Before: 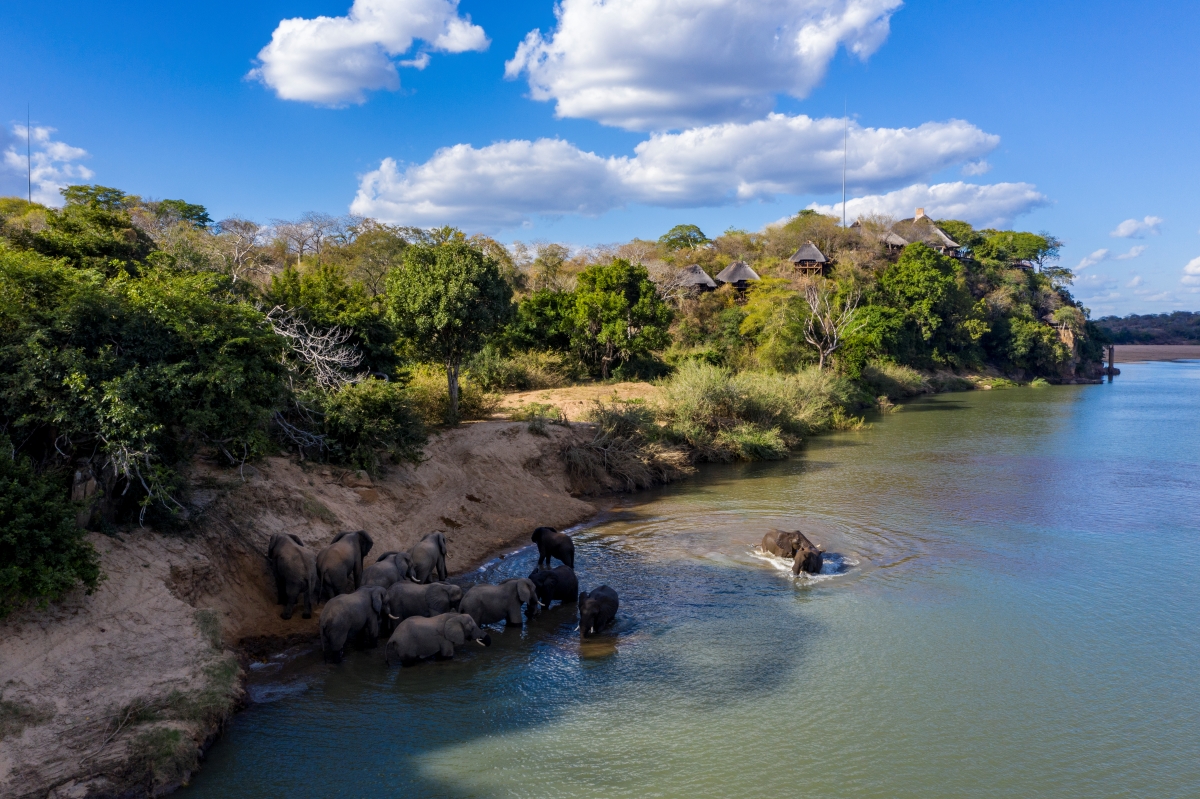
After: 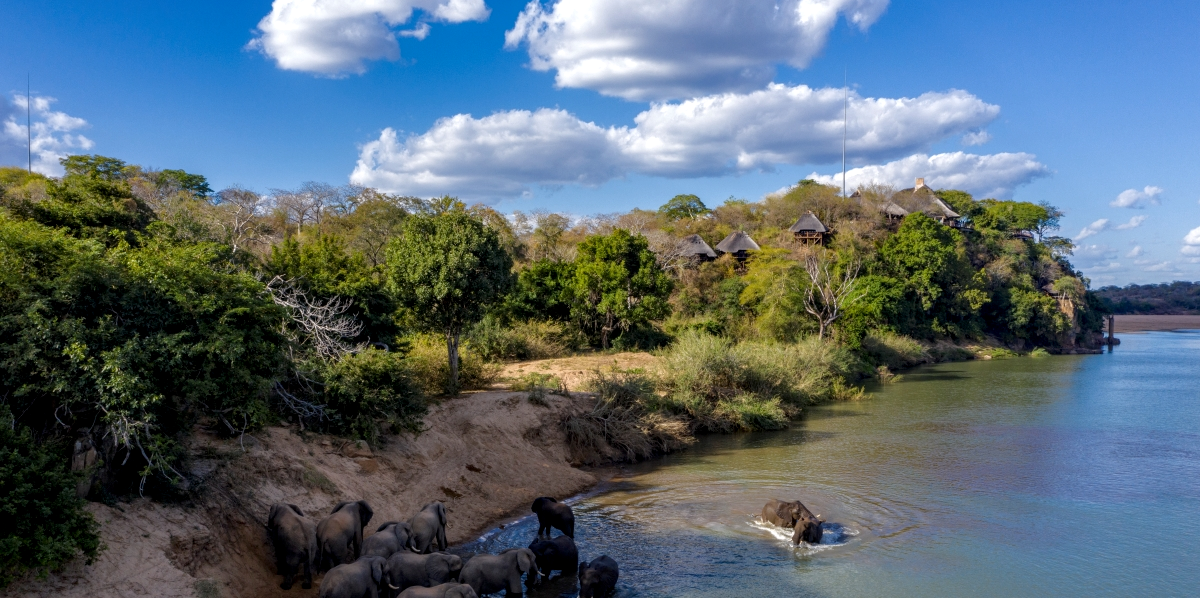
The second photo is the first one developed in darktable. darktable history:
crop: top 3.826%, bottom 21.256%
exposure: black level correction 0.001, exposure 0.015 EV, compensate exposure bias true, compensate highlight preservation false
tone equalizer: -8 EV -0.001 EV, -7 EV 0.003 EV, -6 EV -0.003 EV, -5 EV -0.004 EV, -4 EV -0.08 EV, -3 EV -0.203 EV, -2 EV -0.288 EV, -1 EV 0.107 EV, +0 EV 0.28 EV, edges refinement/feathering 500, mask exposure compensation -1.57 EV, preserve details no
local contrast: highlights 103%, shadows 100%, detail 119%, midtone range 0.2
